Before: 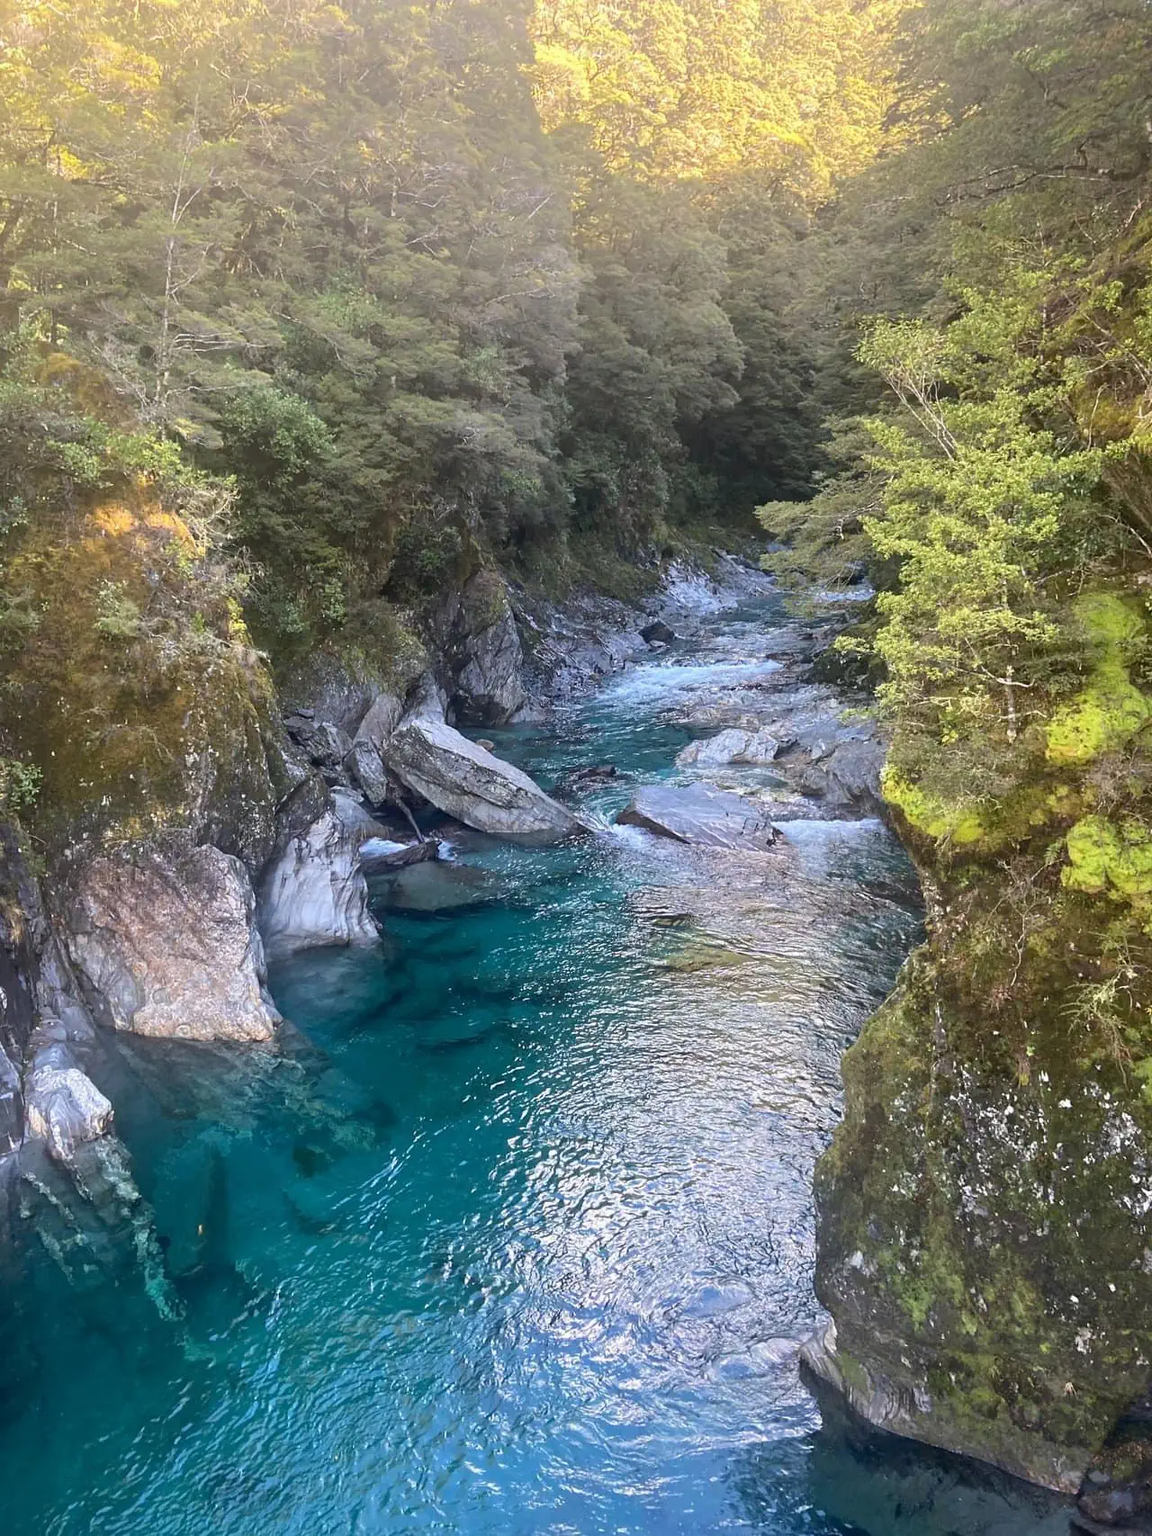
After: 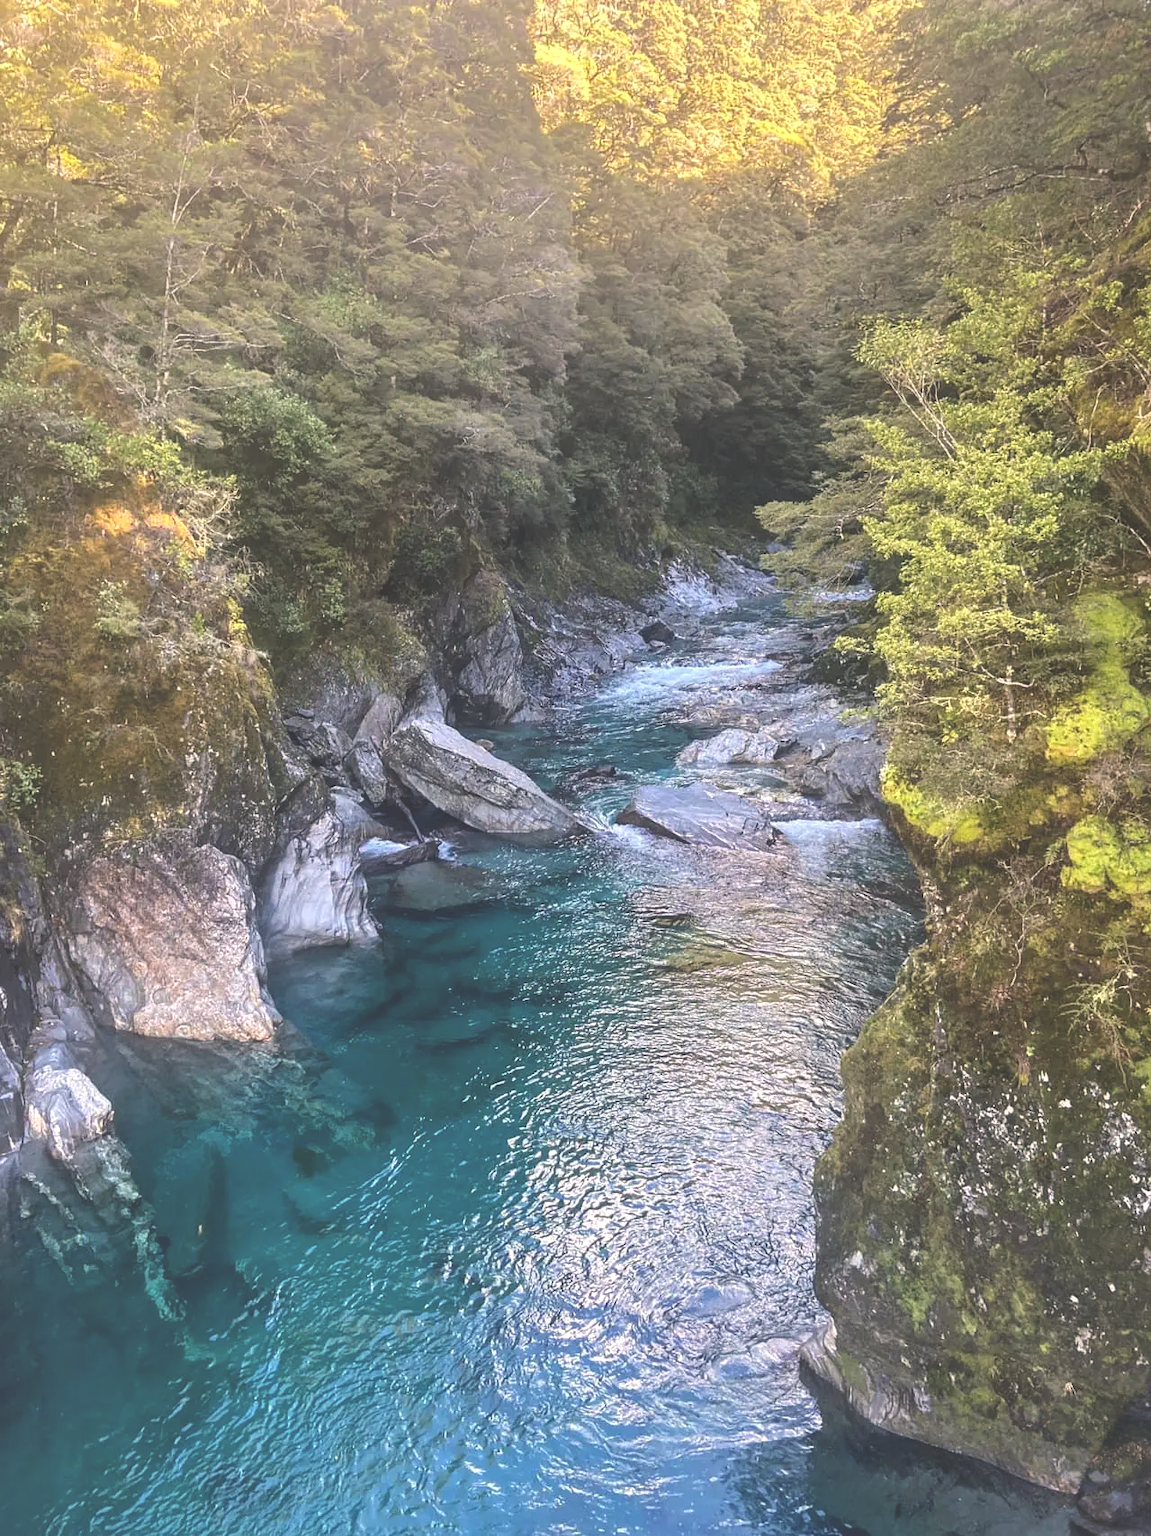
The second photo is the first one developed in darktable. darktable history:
exposure: black level correction -0.042, exposure 0.06 EV, compensate highlight preservation false
local contrast: on, module defaults
shadows and highlights: shadows 48.09, highlights -42.25, soften with gaussian
color balance rgb: highlights gain › chroma 1.712%, highlights gain › hue 54.97°, perceptual saturation grading › global saturation 0.258%, global vibrance 14.365%
